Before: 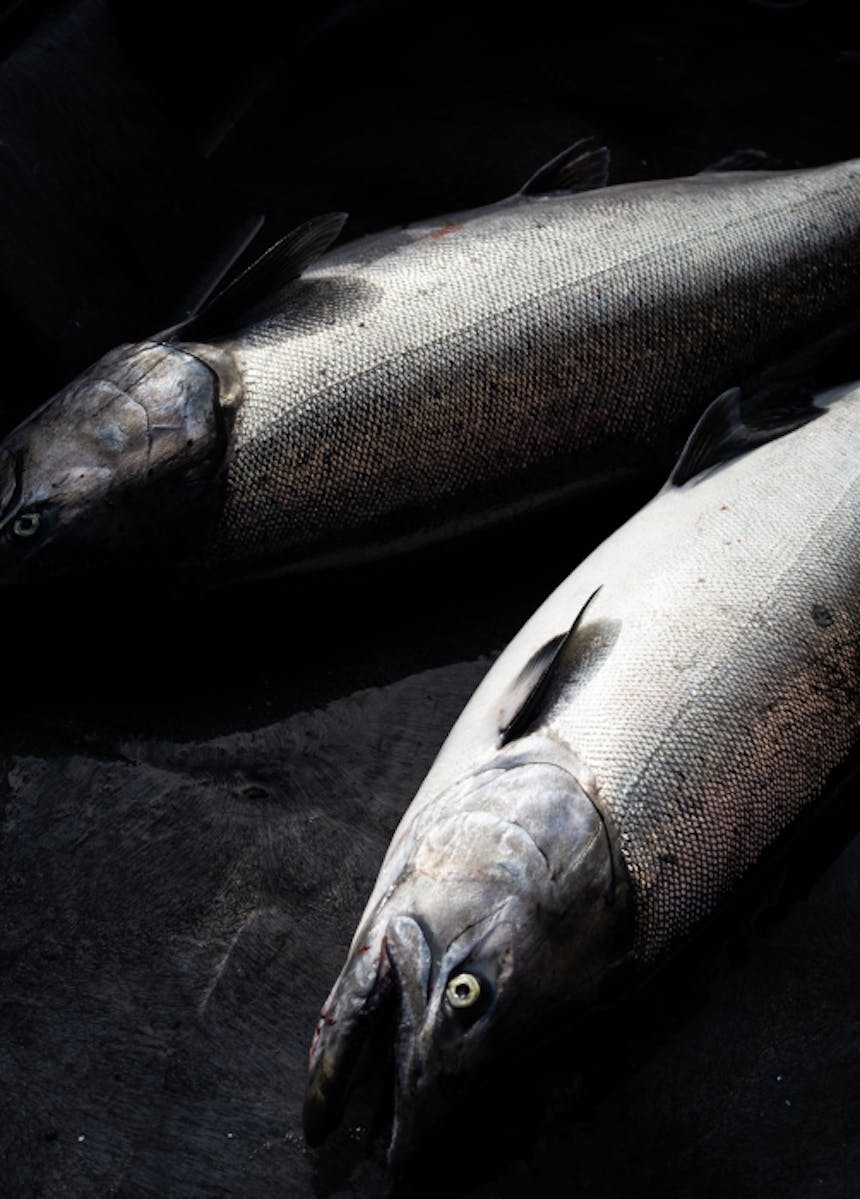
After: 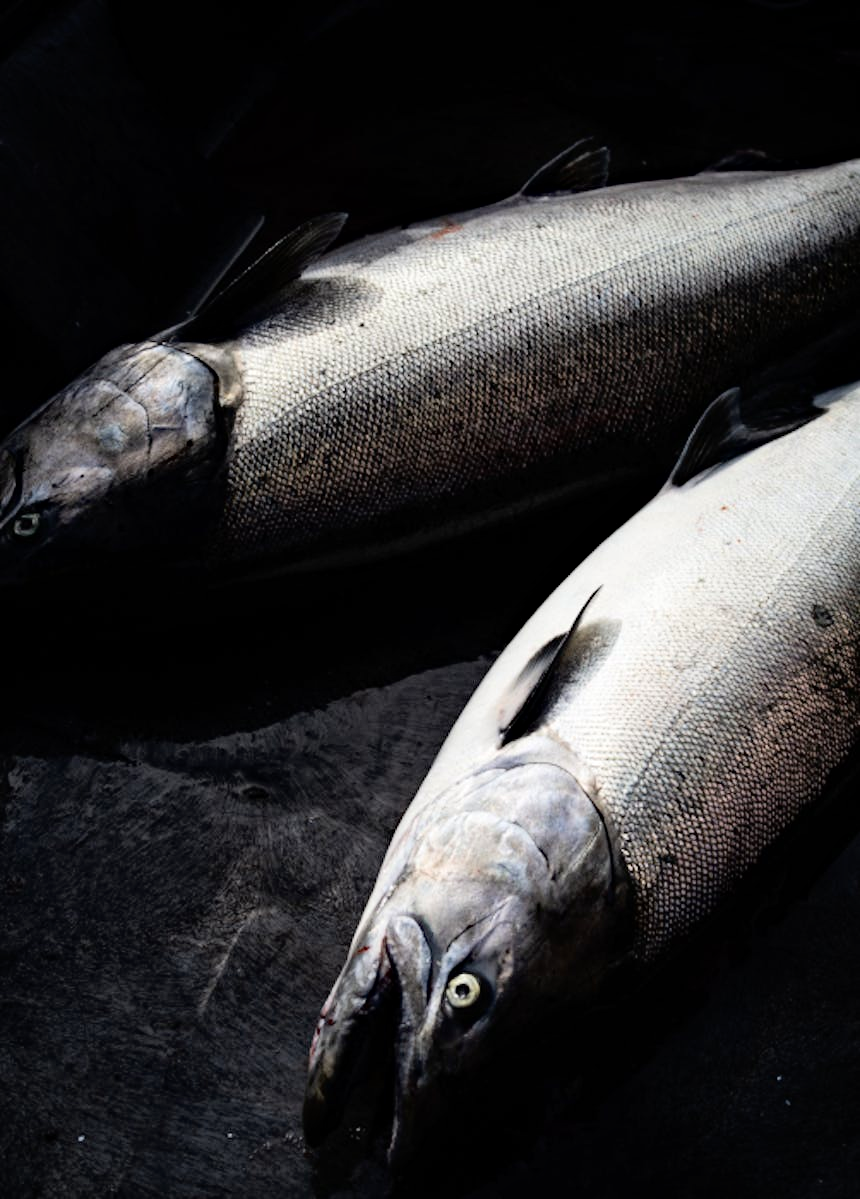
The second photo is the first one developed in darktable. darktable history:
vignetting: fall-off start 100.37%, fall-off radius 65.23%, automatic ratio true
tone curve: curves: ch0 [(0, 0) (0.07, 0.057) (0.15, 0.177) (0.352, 0.445) (0.59, 0.703) (0.857, 0.908) (1, 1)], color space Lab, independent channels, preserve colors none
haze removal: adaptive false
